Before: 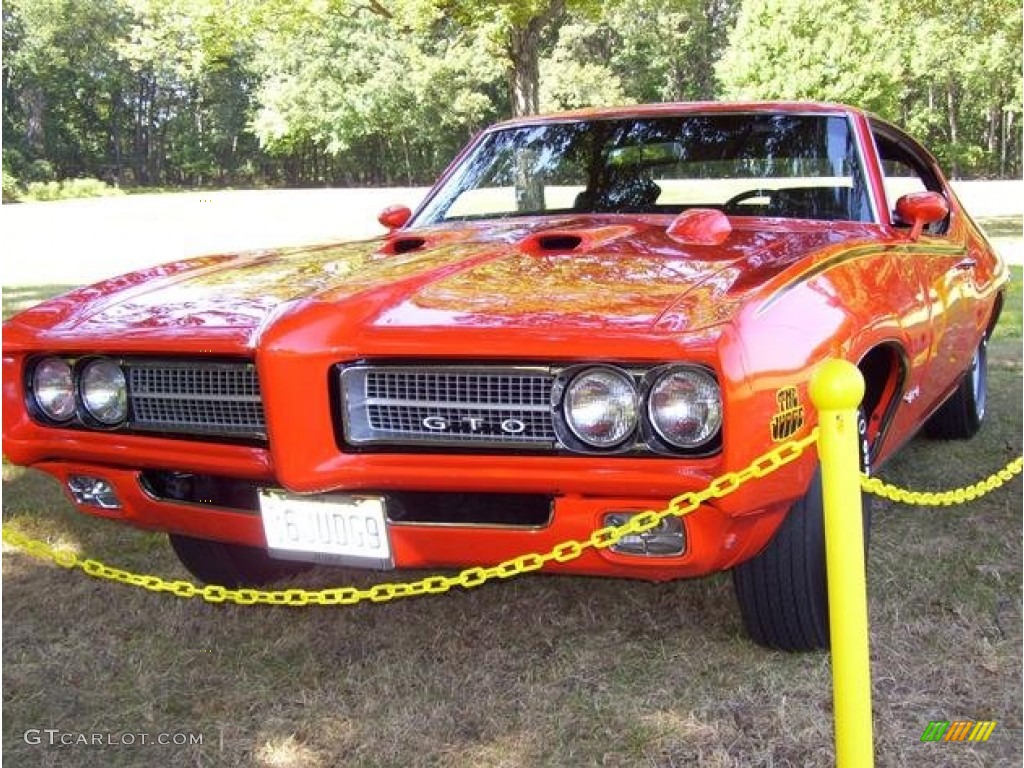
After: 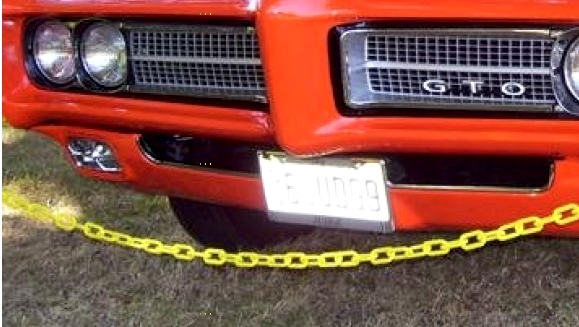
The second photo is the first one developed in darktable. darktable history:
crop: top 43.994%, right 43.375%, bottom 13.319%
local contrast: mode bilateral grid, contrast 25, coarseness 60, detail 152%, midtone range 0.2
